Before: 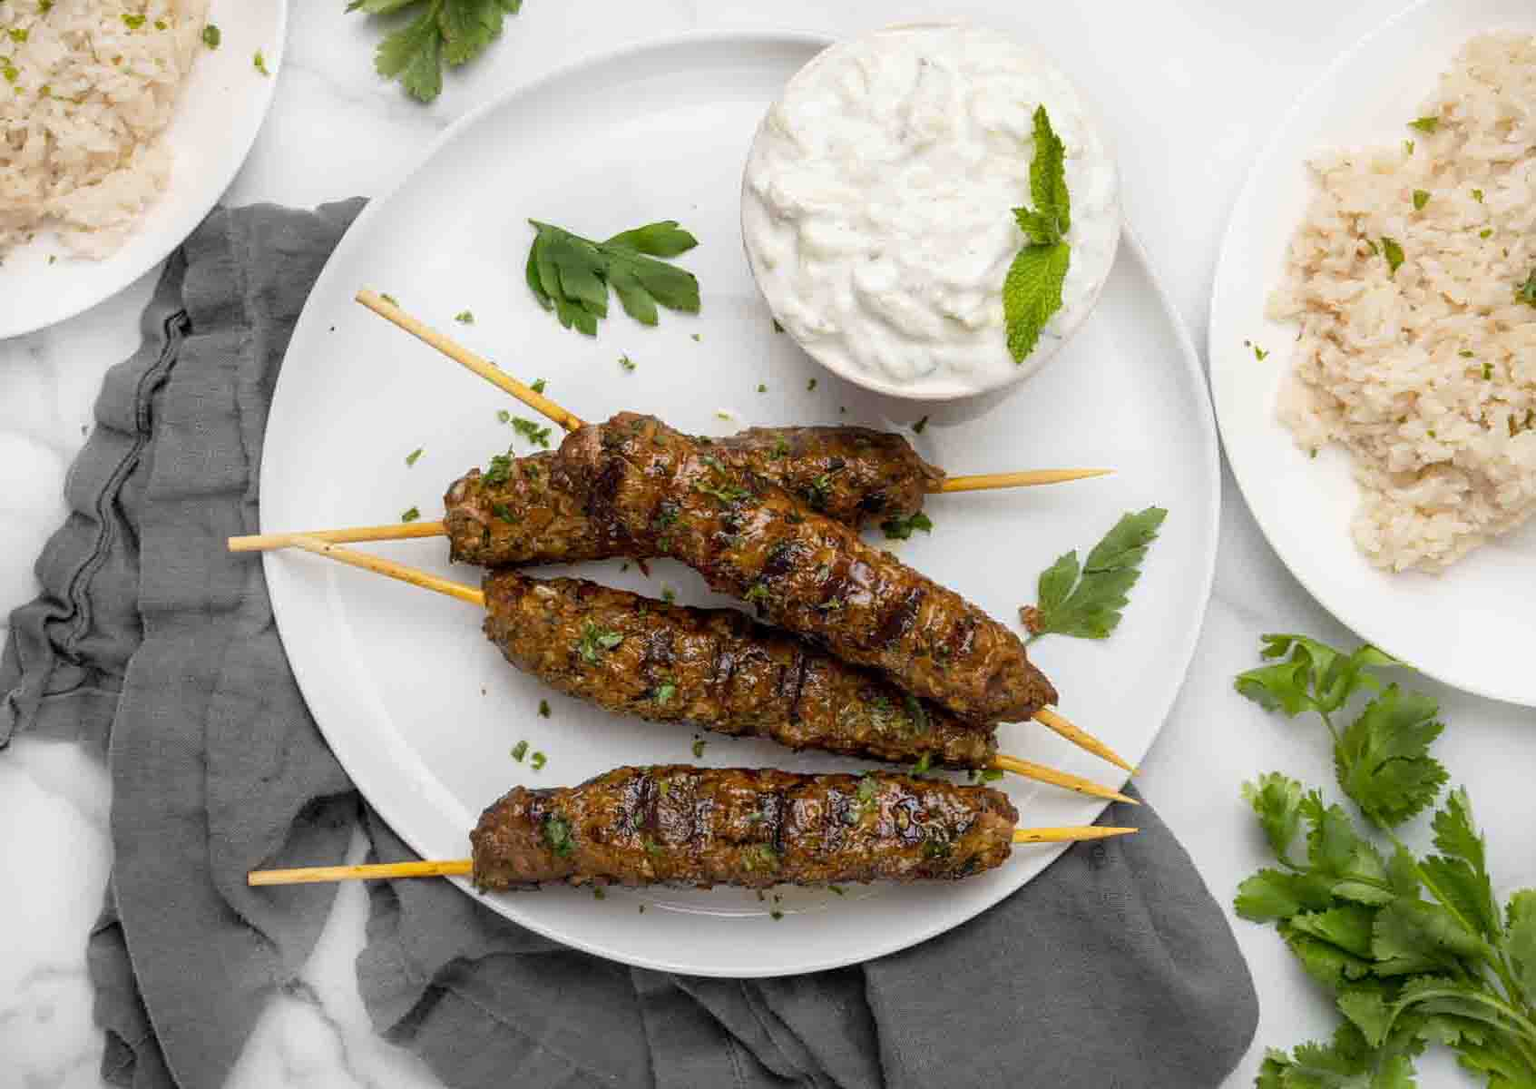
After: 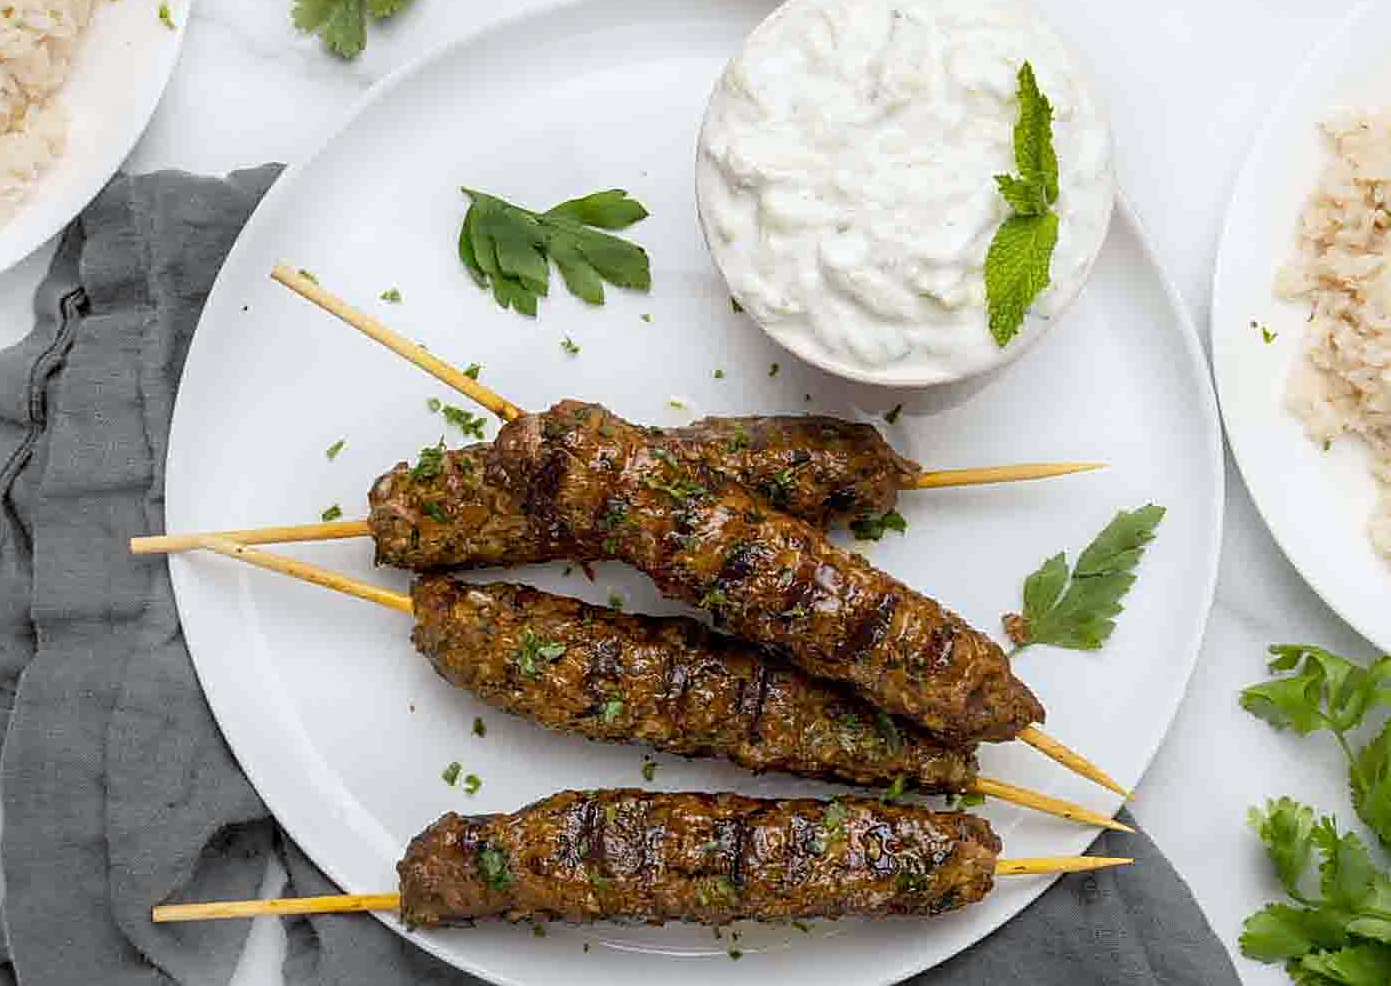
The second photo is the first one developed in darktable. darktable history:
crop and rotate: left 7.196%, top 4.574%, right 10.605%, bottom 13.178%
sharpen: on, module defaults
white balance: red 0.988, blue 1.017
